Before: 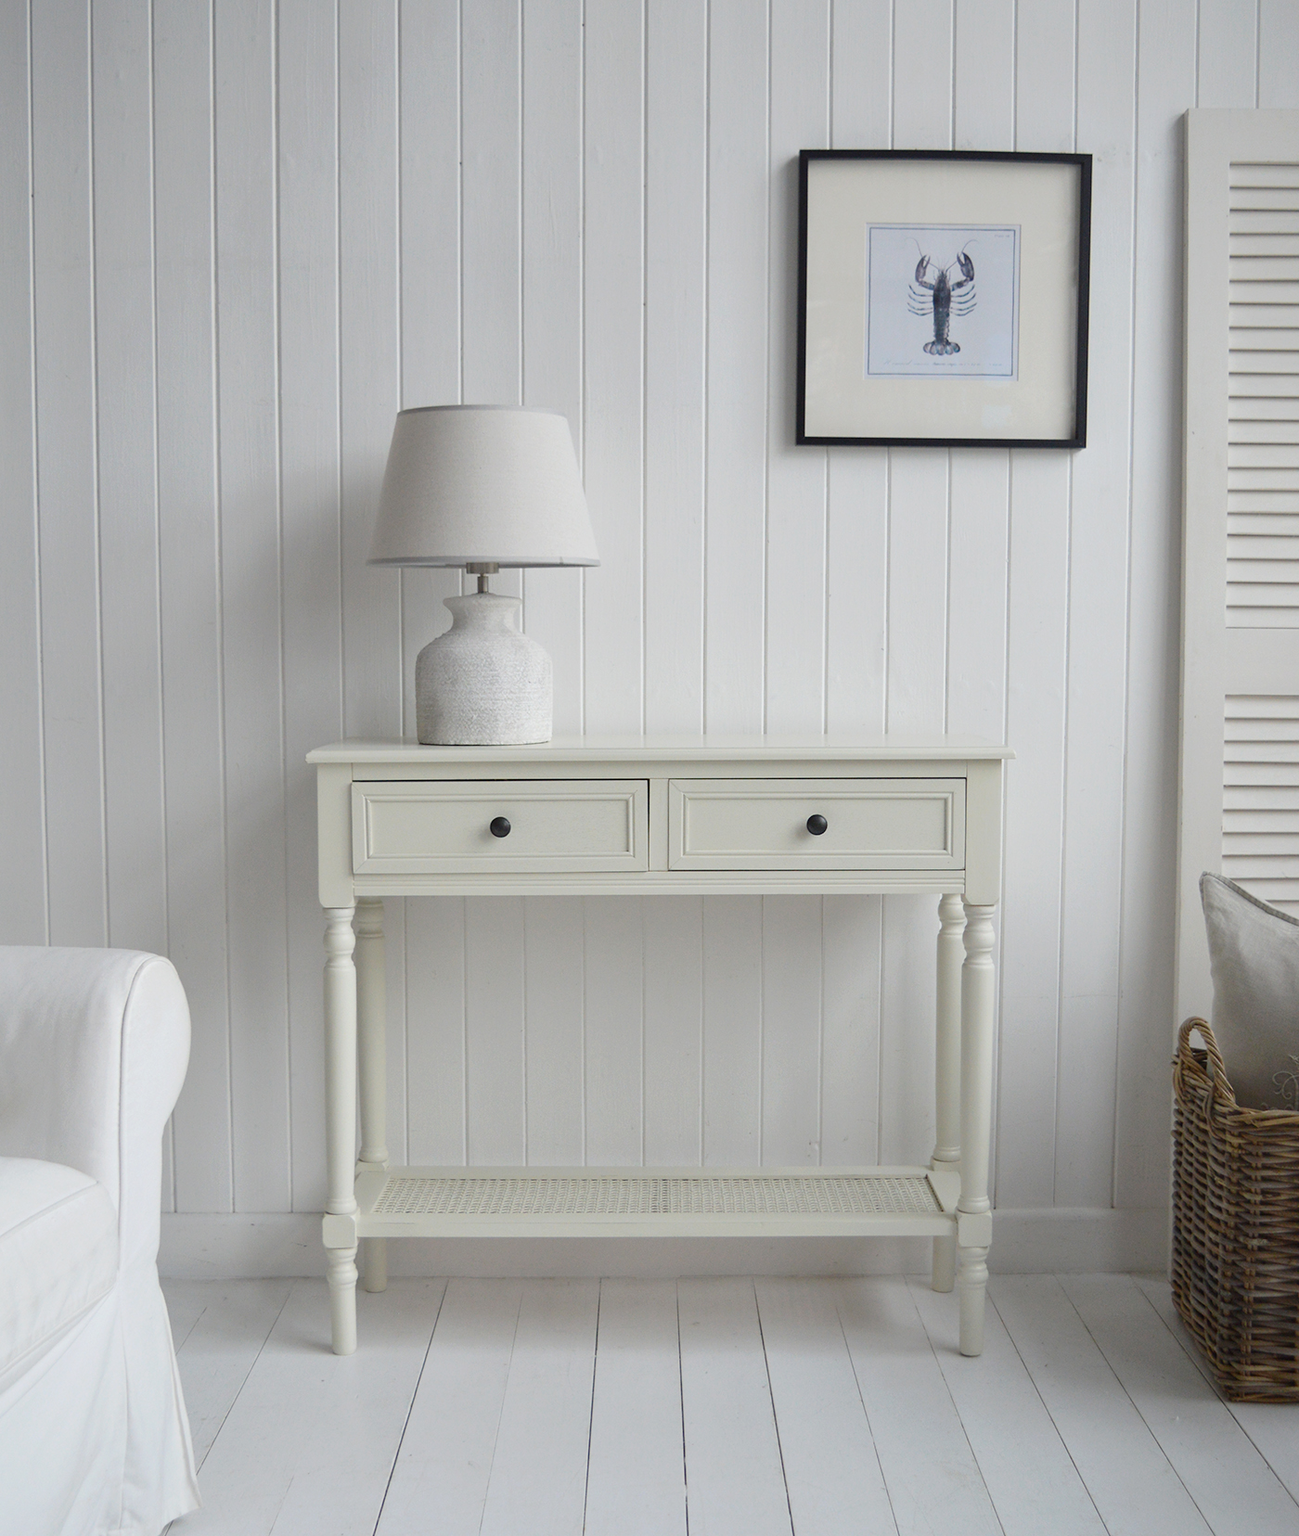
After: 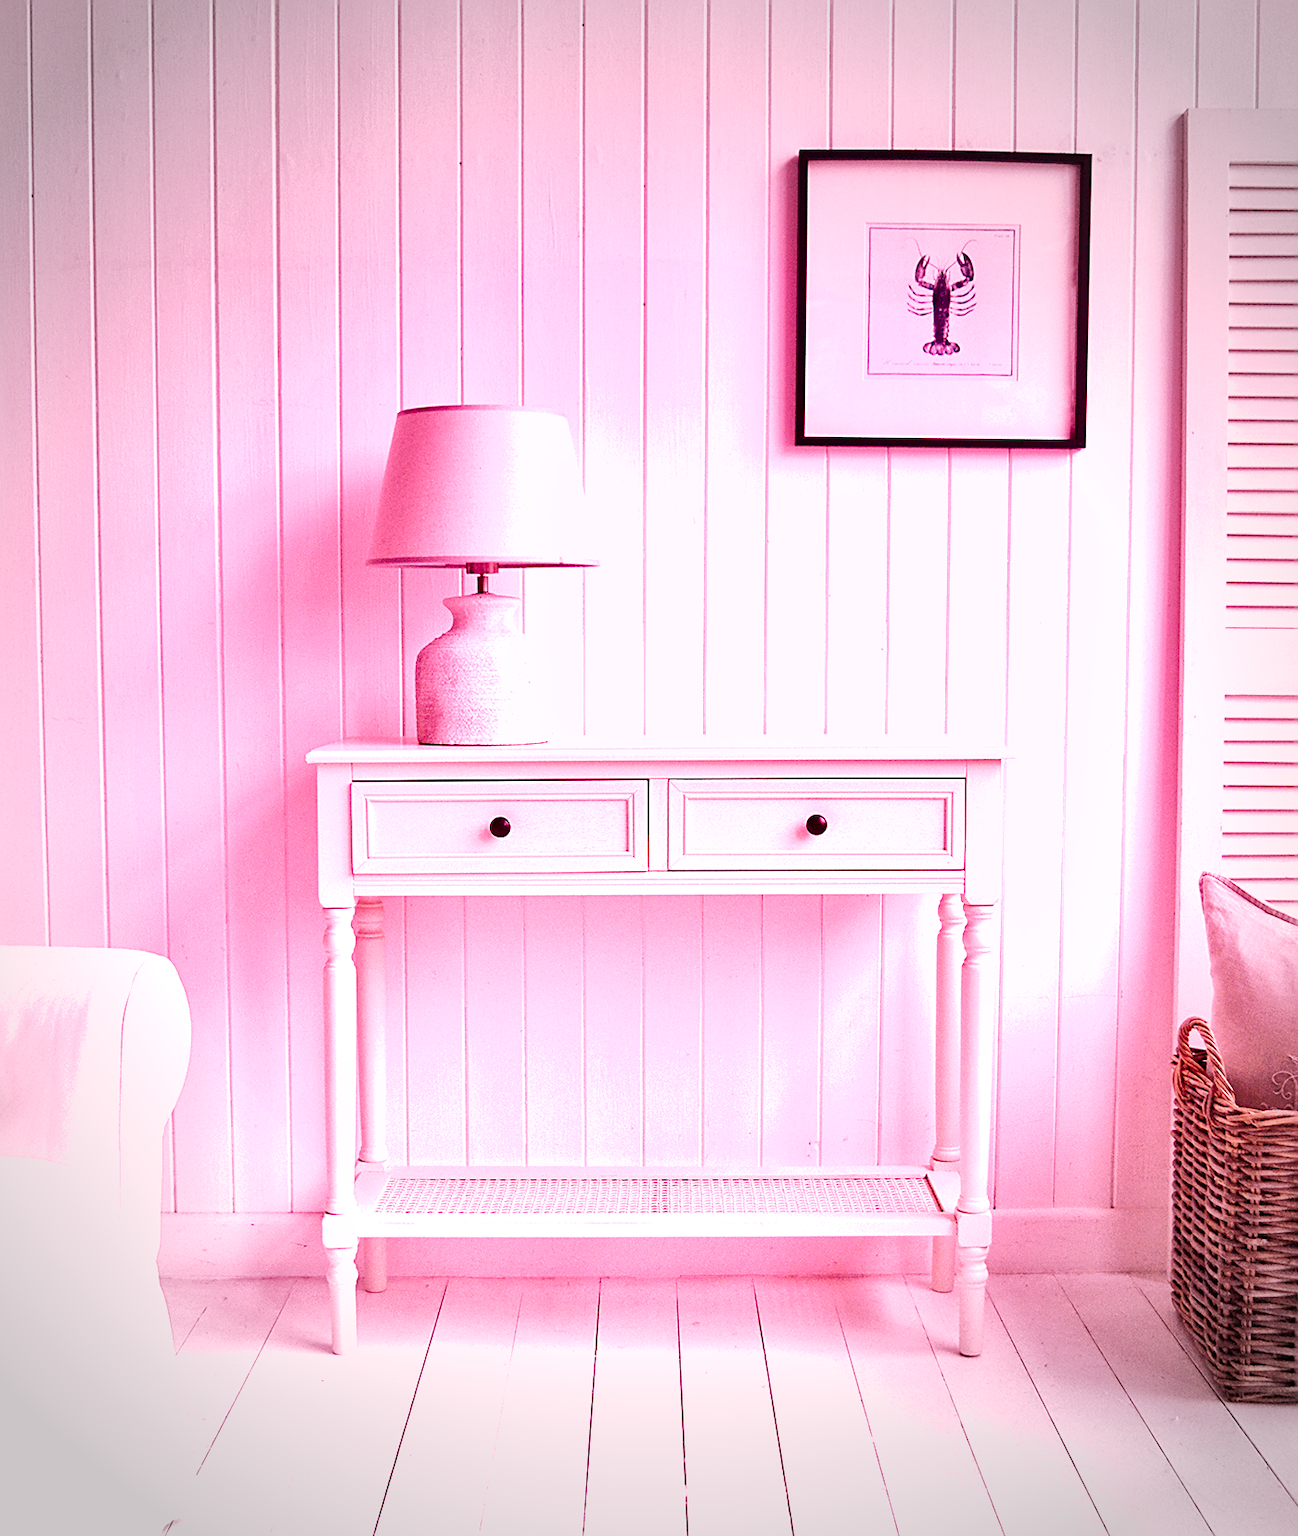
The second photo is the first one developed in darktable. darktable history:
sharpen: on, module defaults
base curve: curves: ch0 [(0, 0) (0.028, 0.03) (0.121, 0.232) (0.46, 0.748) (0.859, 0.968) (1, 1)], preserve colors none
shadows and highlights: low approximation 0.01, soften with gaussian
exposure: black level correction 0.009, exposure 0.014 EV, compensate highlight preservation false
graduated density: on, module defaults
white balance: red 2.291, blue 1.415
raw denoise: x [[0, 0.25, 0.5, 0.75, 1] ×4]
local contrast: mode bilateral grid, contrast 20, coarseness 50, detail 141%, midtone range 0.2
levels: levels [0, 0.492, 0.984]
vignetting: fall-off start 67.15%, brightness -0.442, saturation -0.691, width/height ratio 1.011, unbound false
